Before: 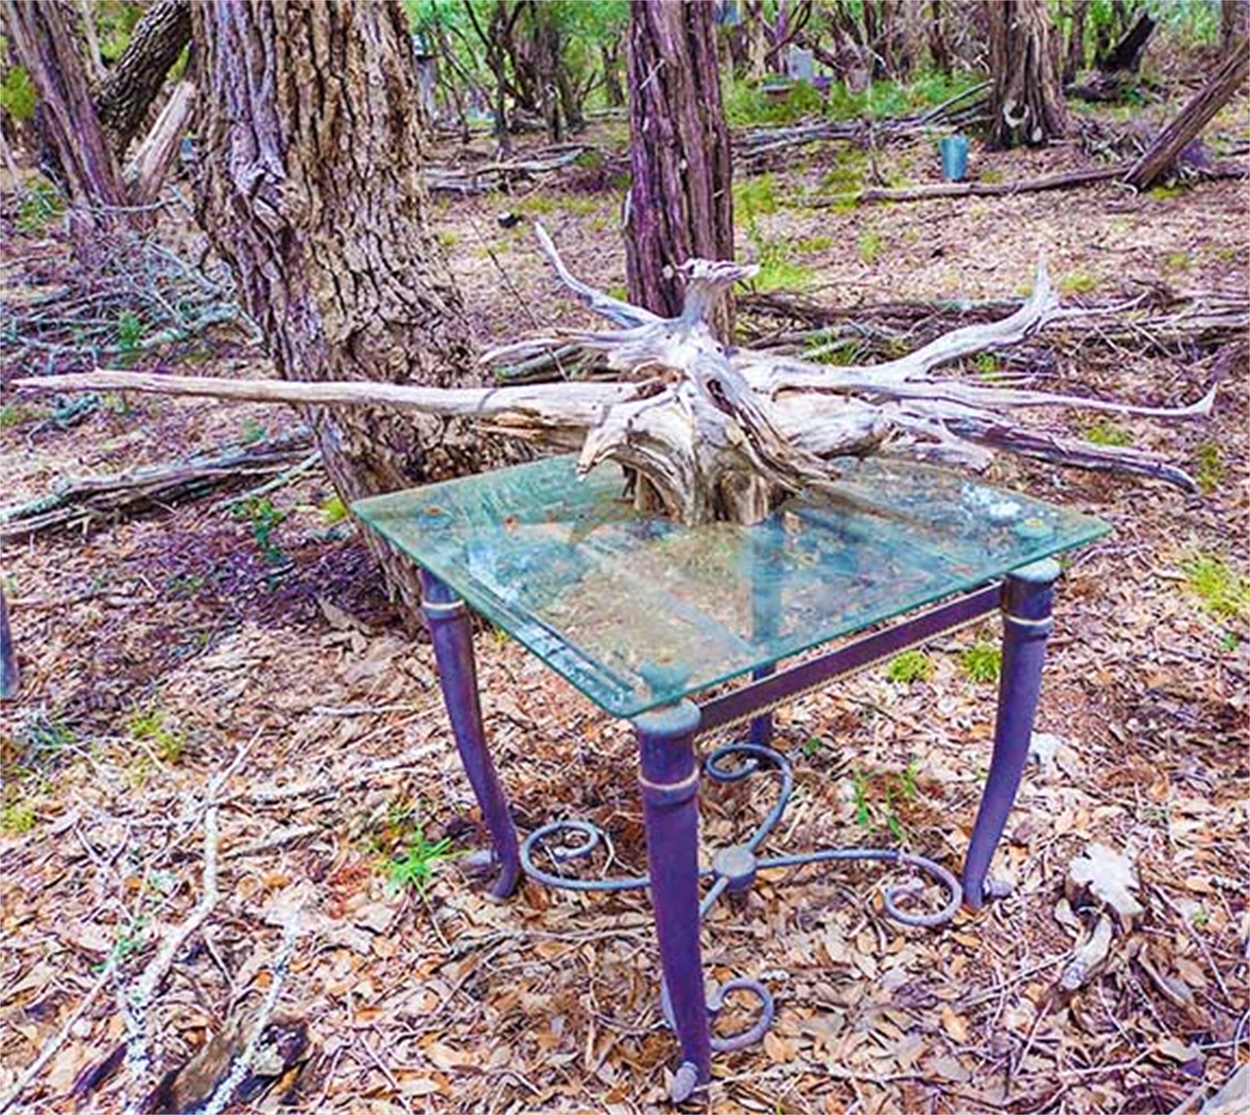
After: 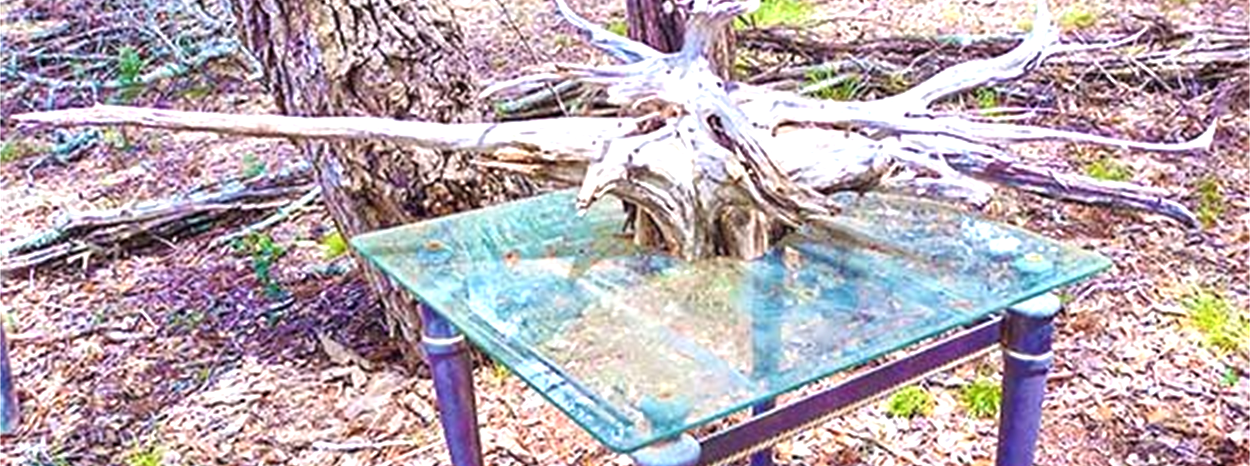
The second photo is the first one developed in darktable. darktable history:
crop and rotate: top 23.84%, bottom 34.294%
exposure: black level correction 0, exposure 0.7 EV, compensate exposure bias true, compensate highlight preservation false
